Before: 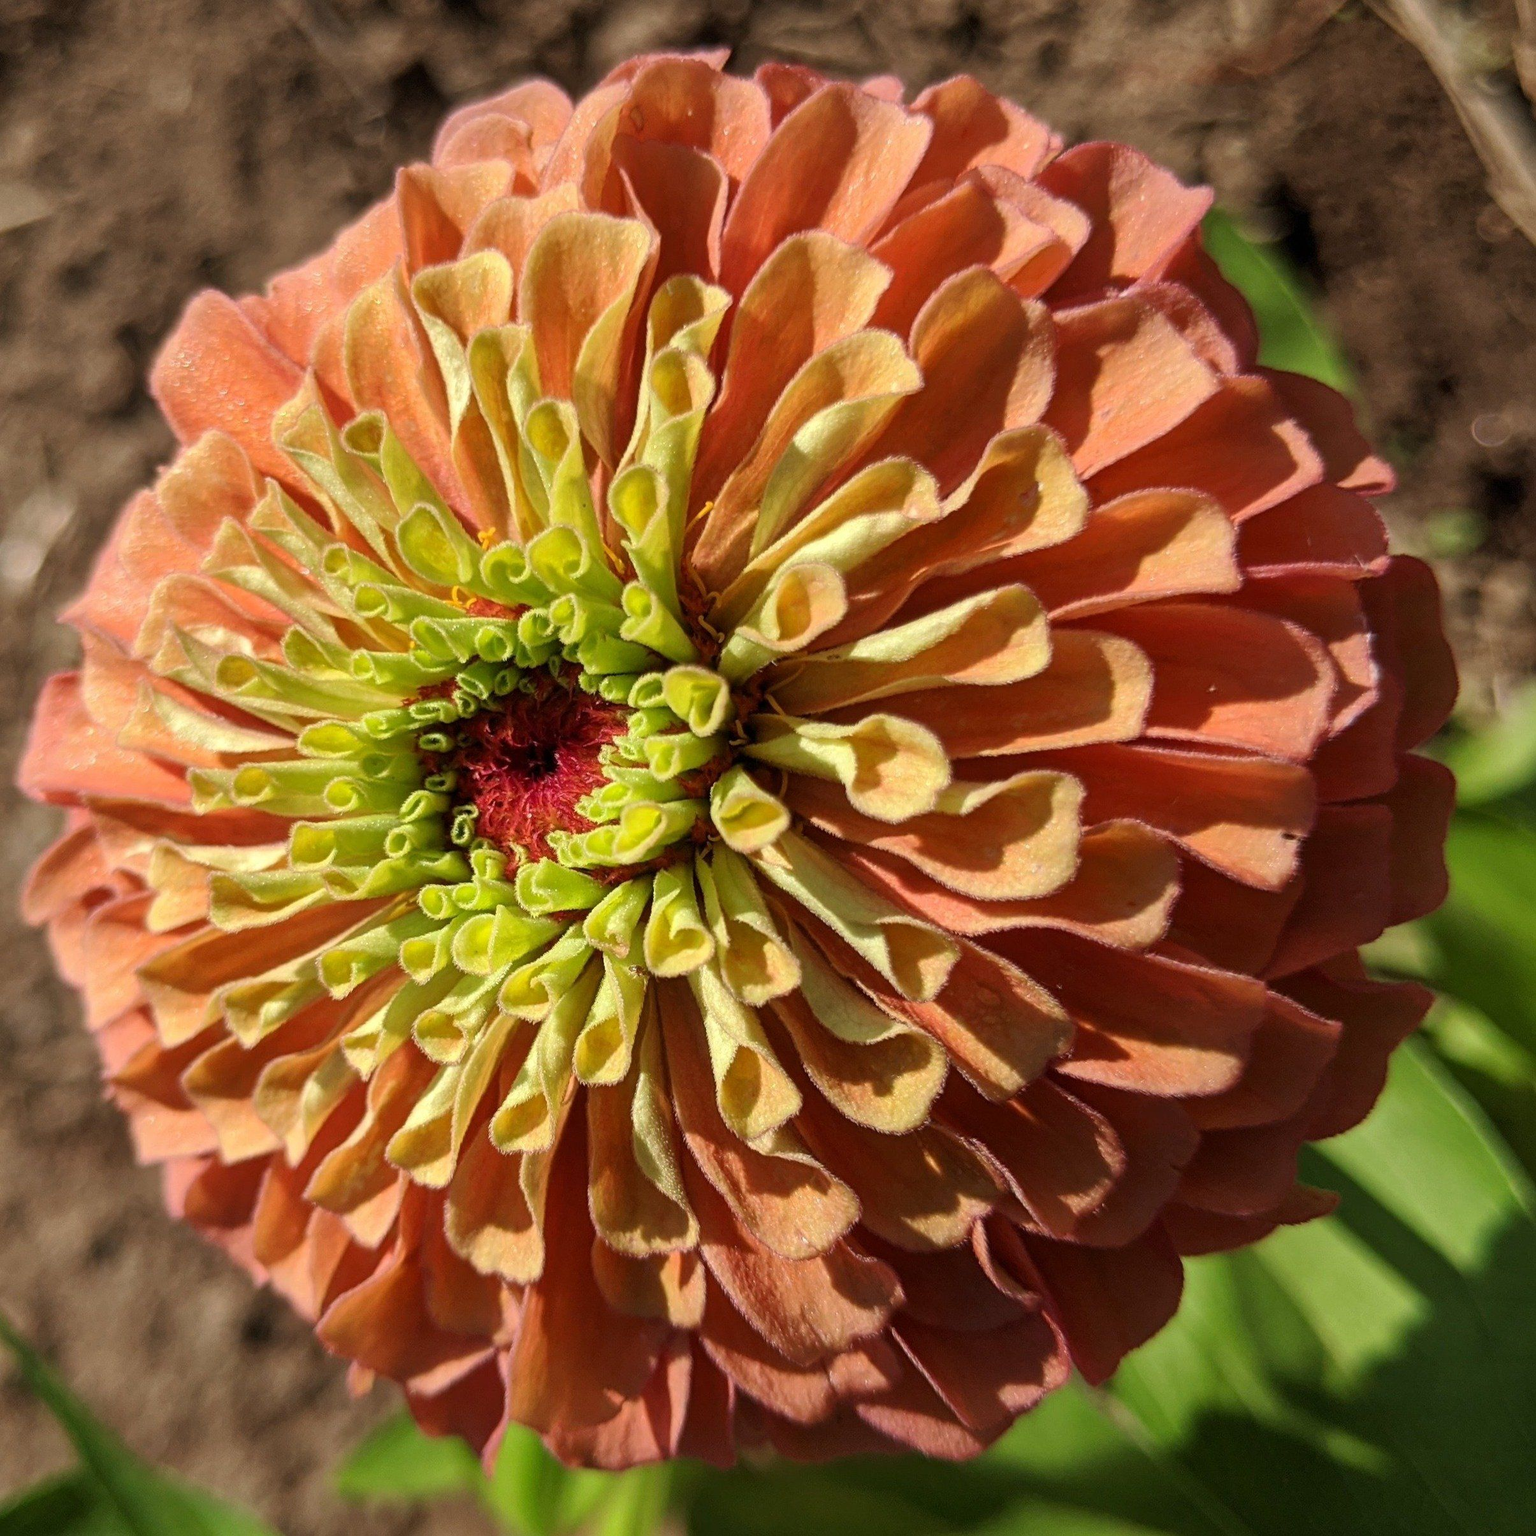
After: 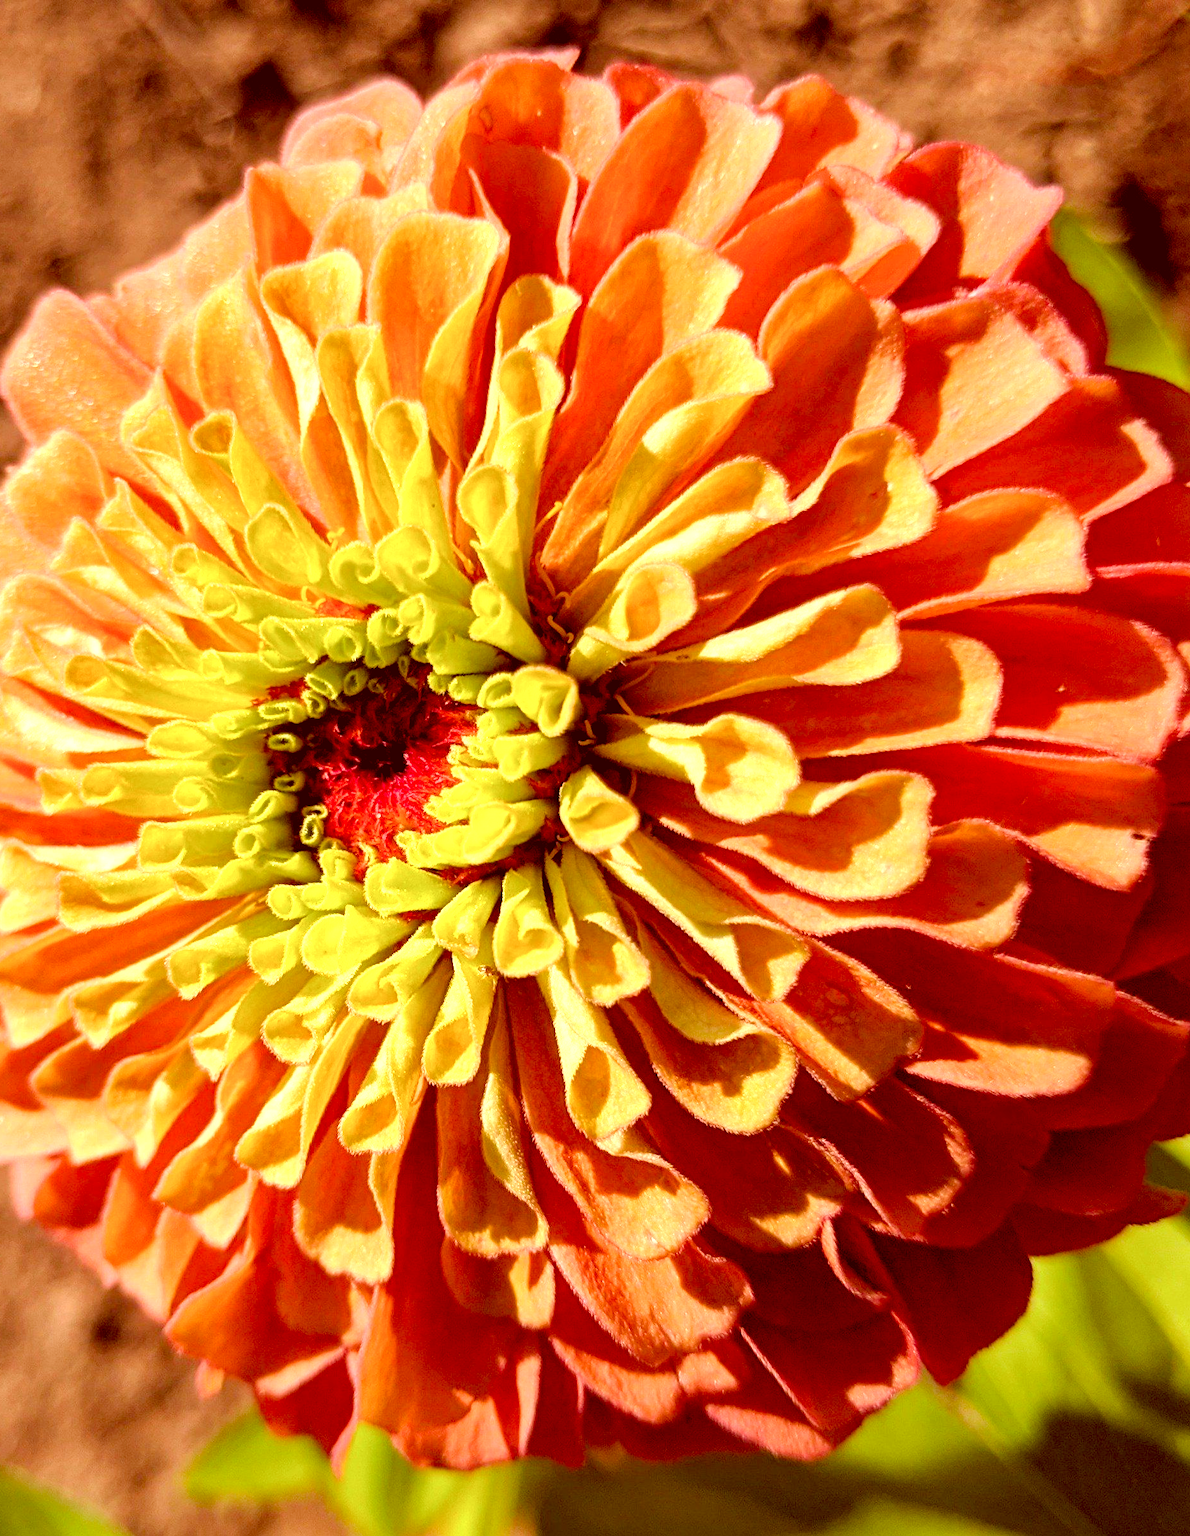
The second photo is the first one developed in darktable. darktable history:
crop: left 9.849%, right 12.604%
levels: levels [0.044, 0.416, 0.908]
tone equalizer: -8 EV -0.4 EV, -7 EV -0.391 EV, -6 EV -0.294 EV, -5 EV -0.239 EV, -3 EV 0.191 EV, -2 EV 0.313 EV, -1 EV 0.414 EV, +0 EV 0.406 EV, mask exposure compensation -0.493 EV
color balance rgb: linear chroma grading › global chroma 49.752%, perceptual saturation grading › global saturation -11.991%, global vibrance 0.4%
color correction: highlights a* 9.16, highlights b* 8.56, shadows a* 39.48, shadows b* 39.37, saturation 0.8
